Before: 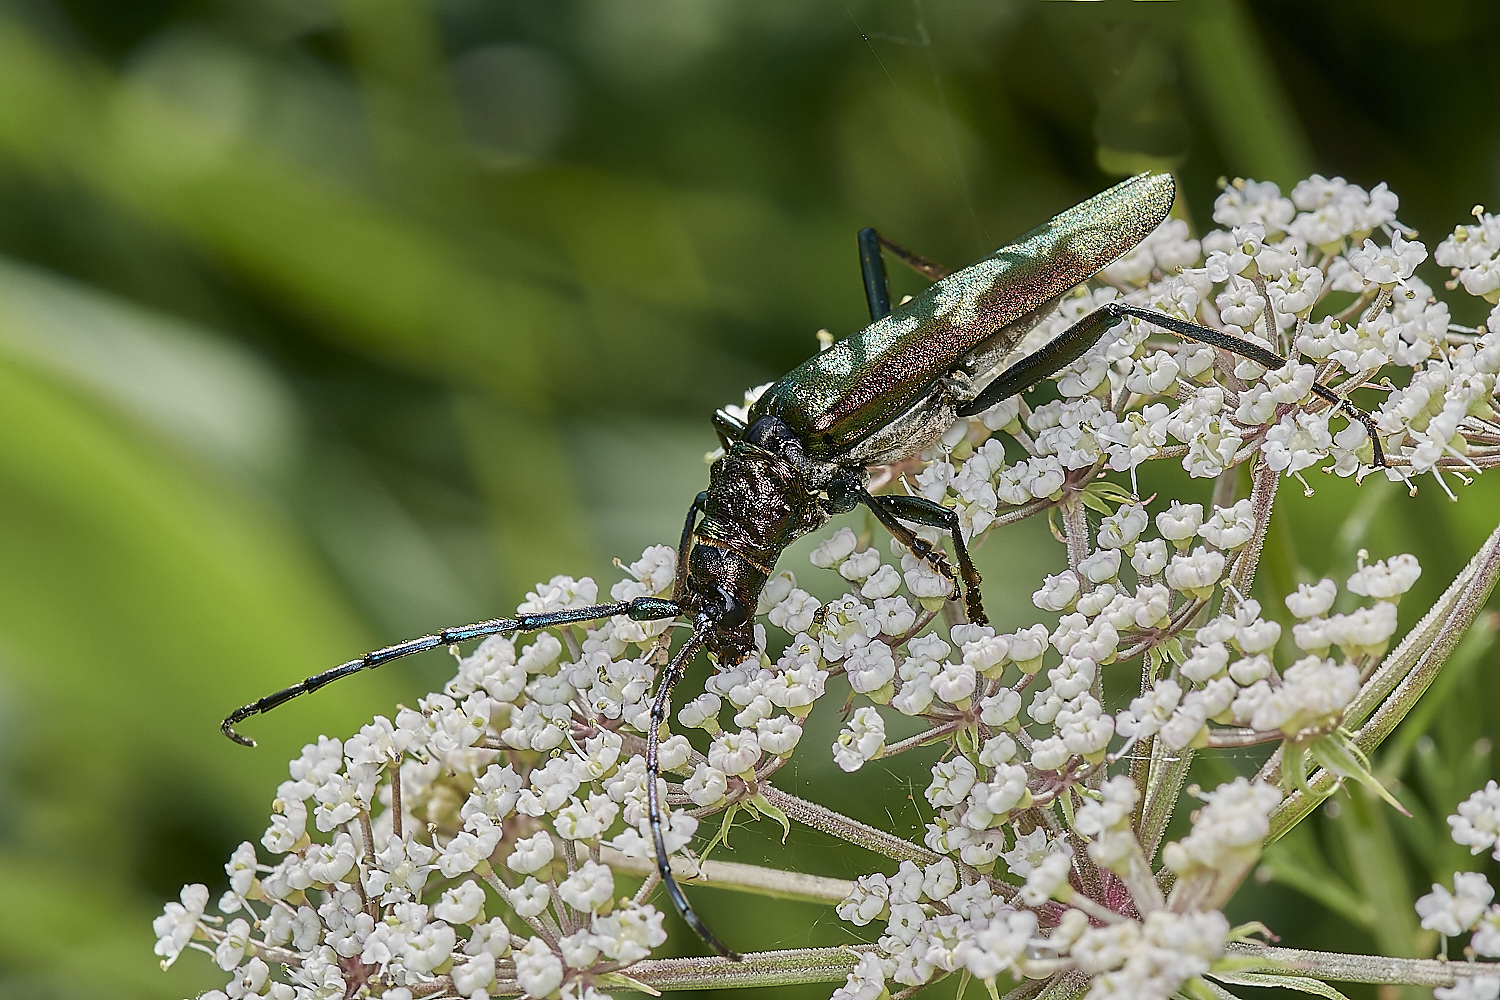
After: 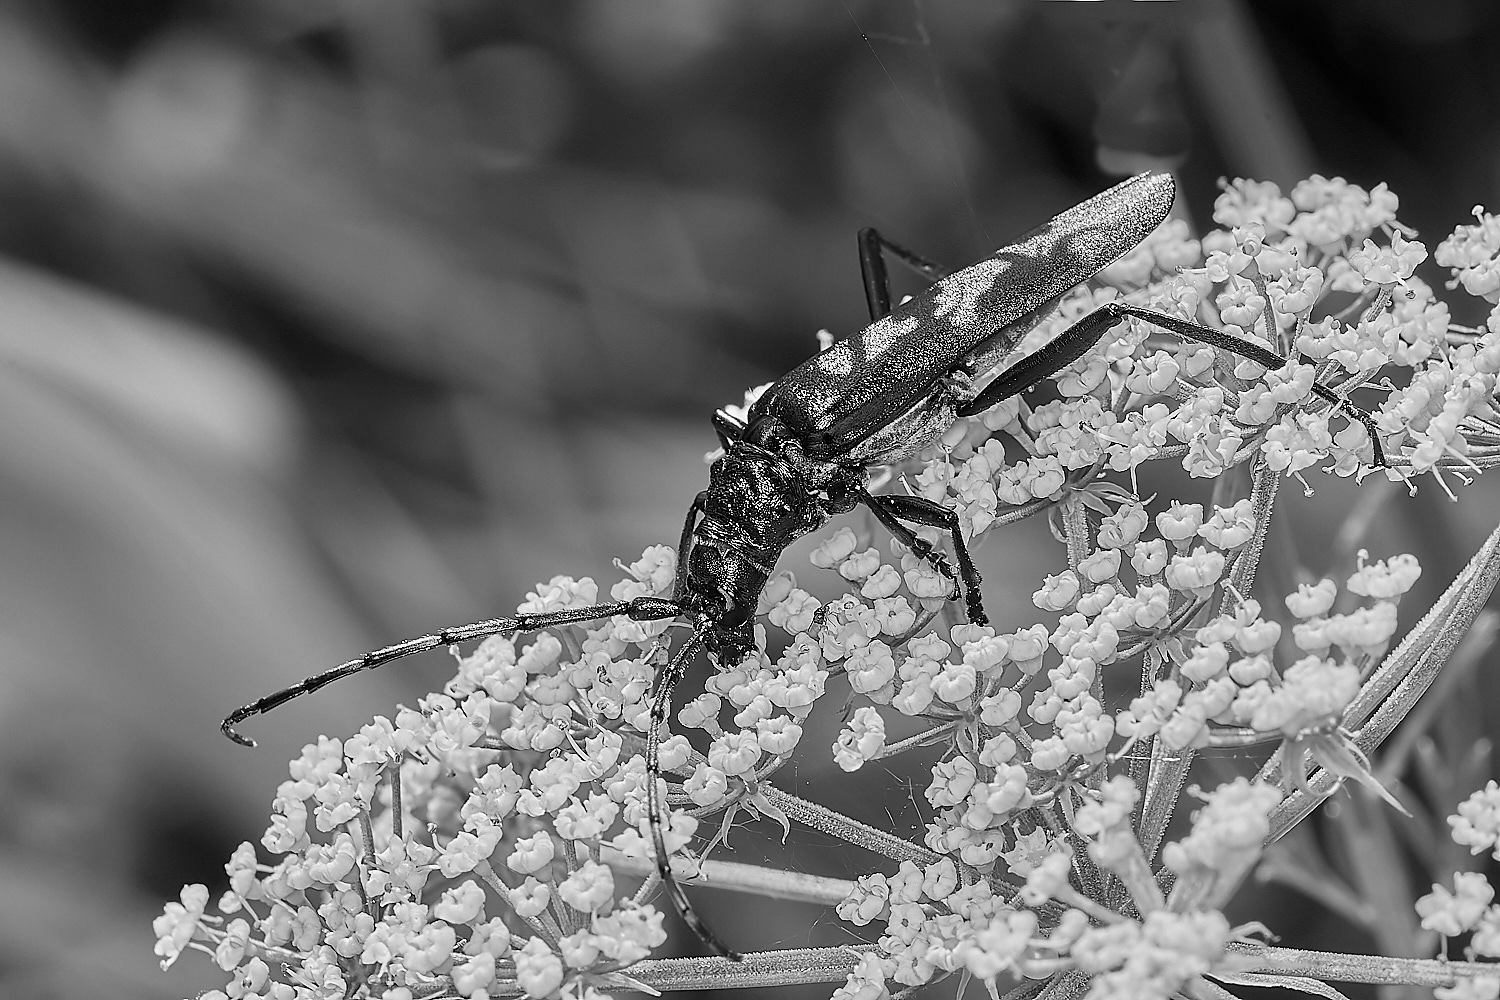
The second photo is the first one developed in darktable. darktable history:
white balance: red 0.983, blue 1.036
monochrome: a 16.01, b -2.65, highlights 0.52
